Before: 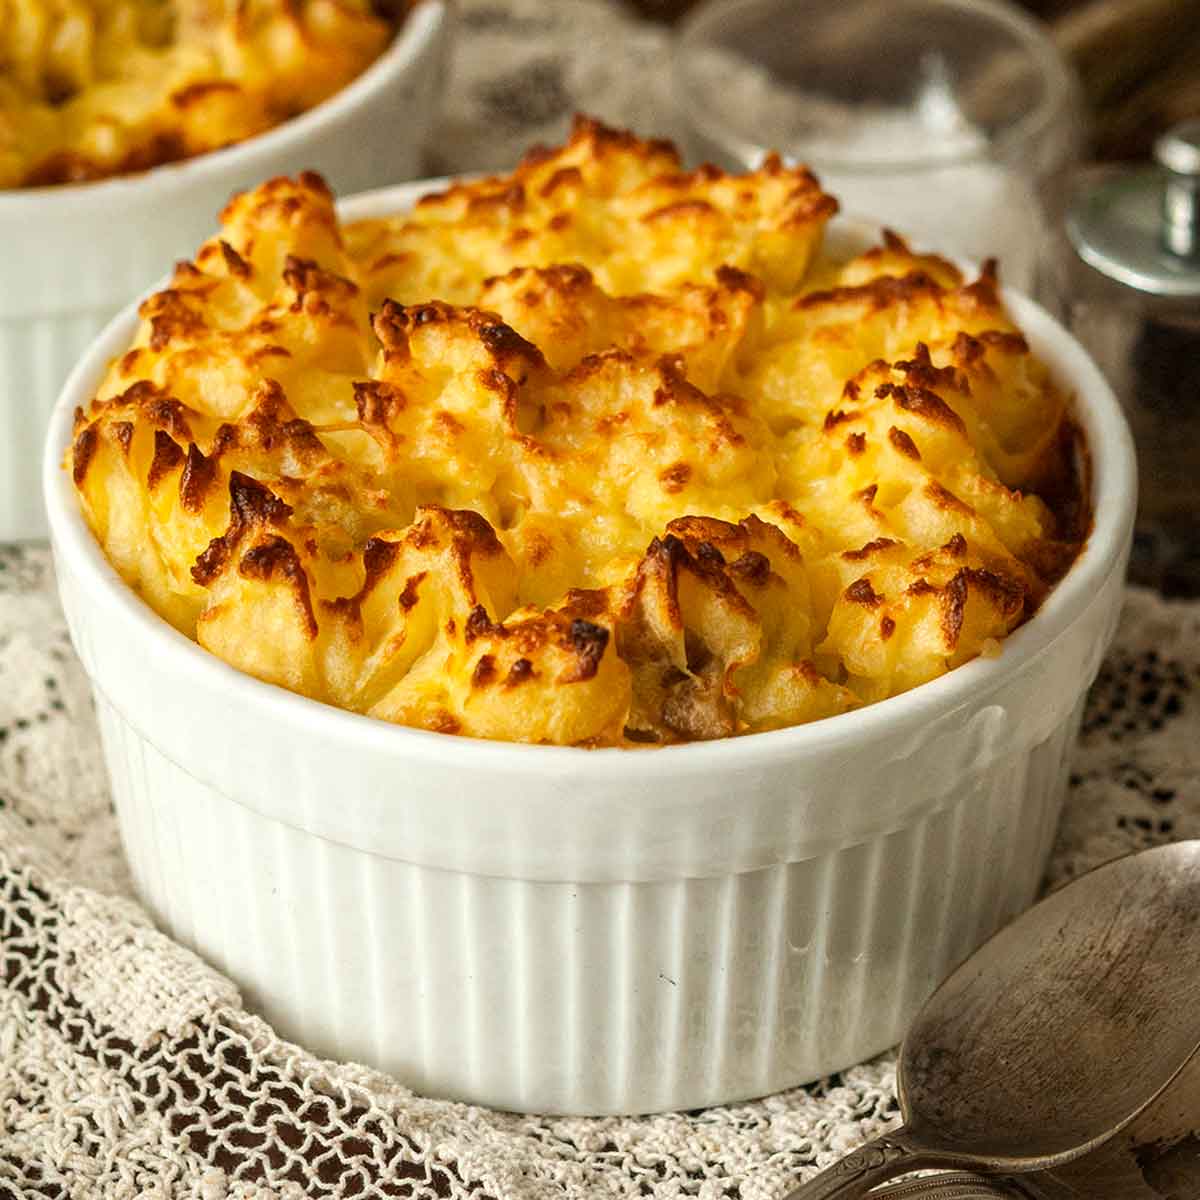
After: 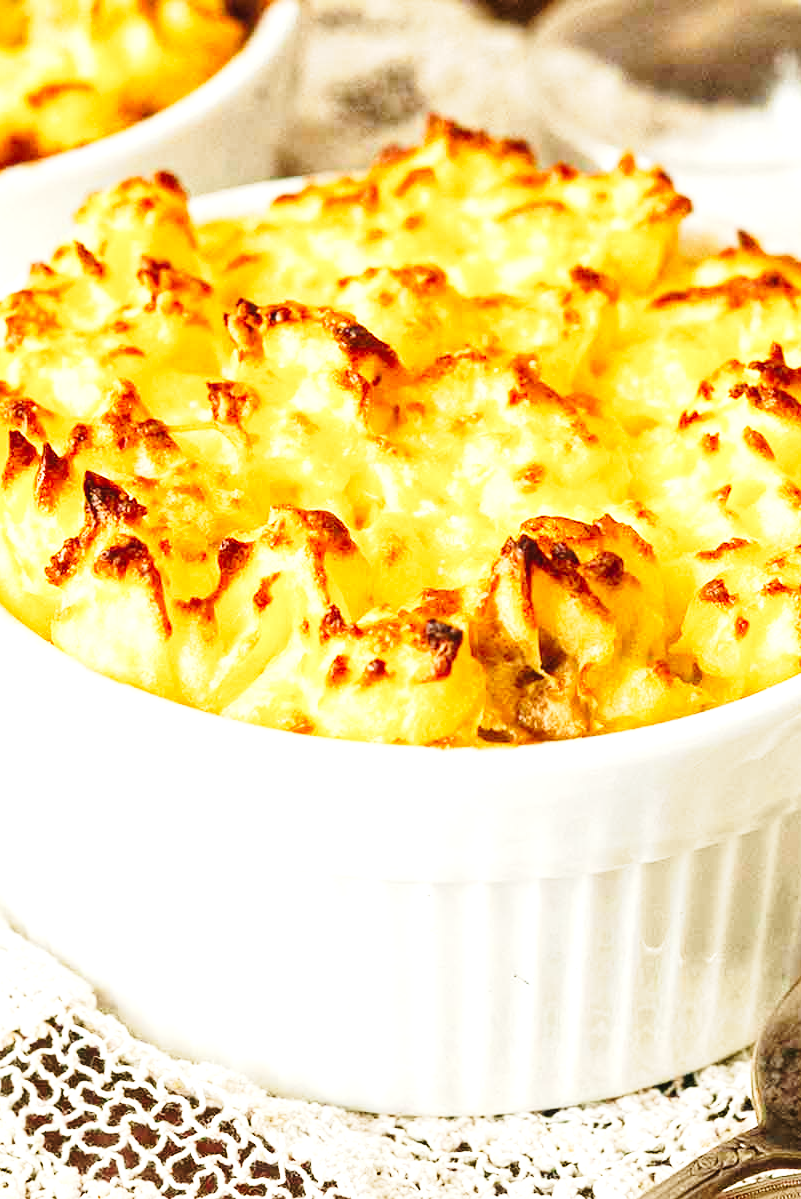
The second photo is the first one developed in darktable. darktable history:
tone curve: curves: ch0 [(0, 0.026) (0.058, 0.049) (0.246, 0.214) (0.437, 0.498) (0.55, 0.644) (0.657, 0.767) (0.822, 0.9) (1, 0.961)]; ch1 [(0, 0) (0.346, 0.307) (0.408, 0.369) (0.453, 0.457) (0.476, 0.489) (0.502, 0.493) (0.521, 0.515) (0.537, 0.531) (0.612, 0.641) (0.676, 0.728) (1, 1)]; ch2 [(0, 0) (0.346, 0.34) (0.434, 0.46) (0.485, 0.494) (0.5, 0.494) (0.511, 0.504) (0.537, 0.551) (0.579, 0.599) (0.625, 0.686) (1, 1)], preserve colors none
crop and rotate: left 12.242%, right 20.925%
exposure: black level correction 0, exposure 1.438 EV, compensate highlight preservation false
